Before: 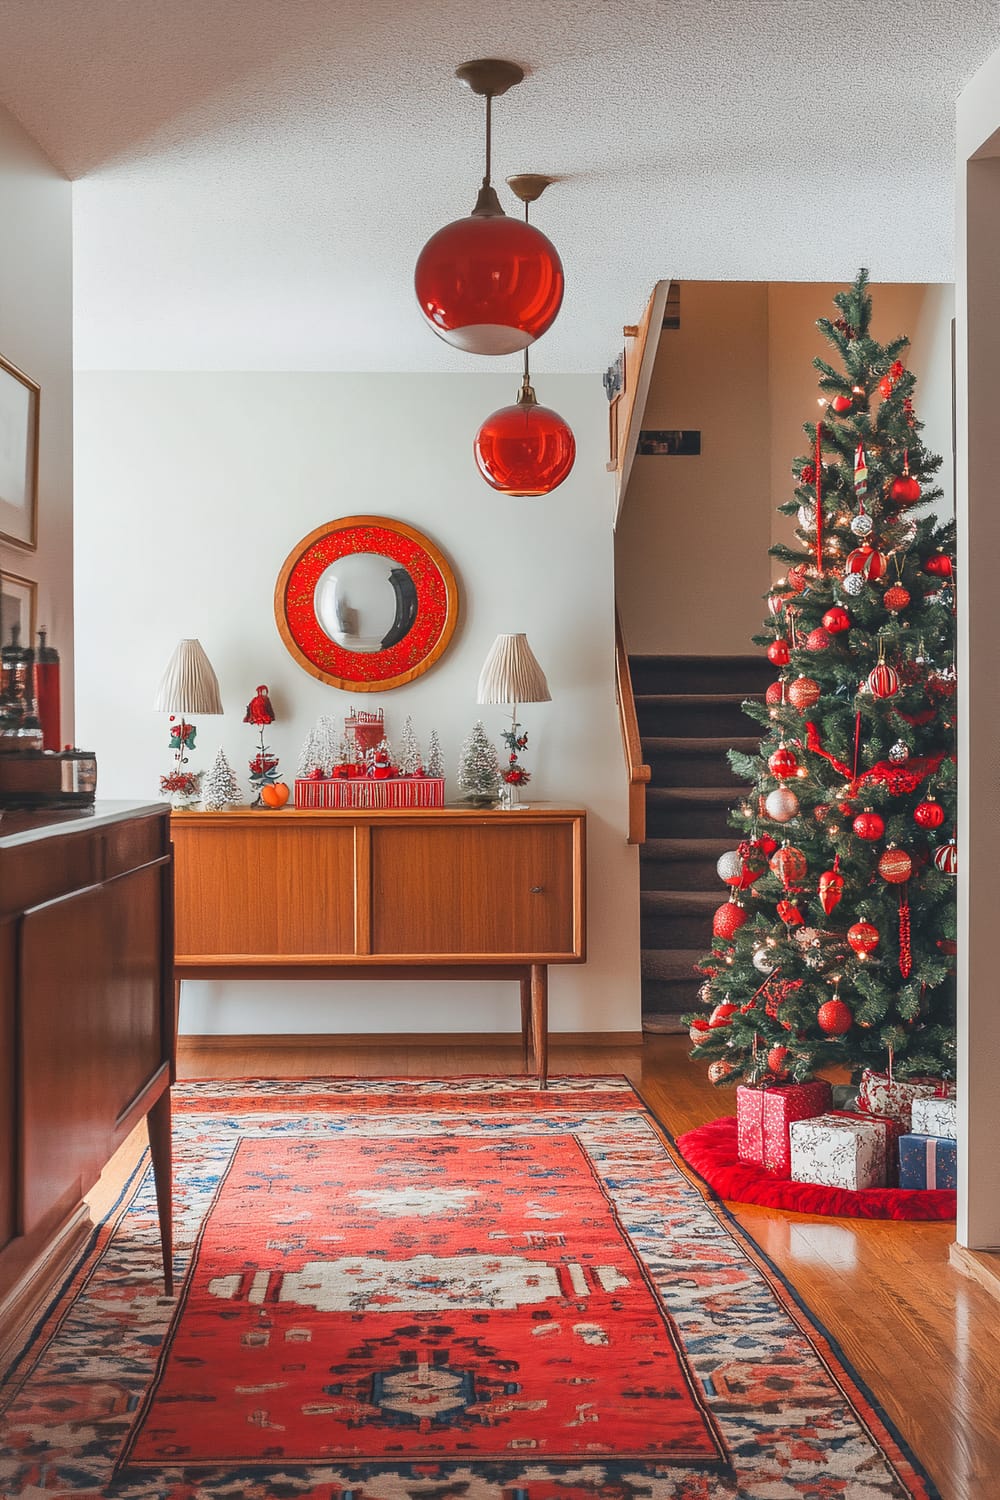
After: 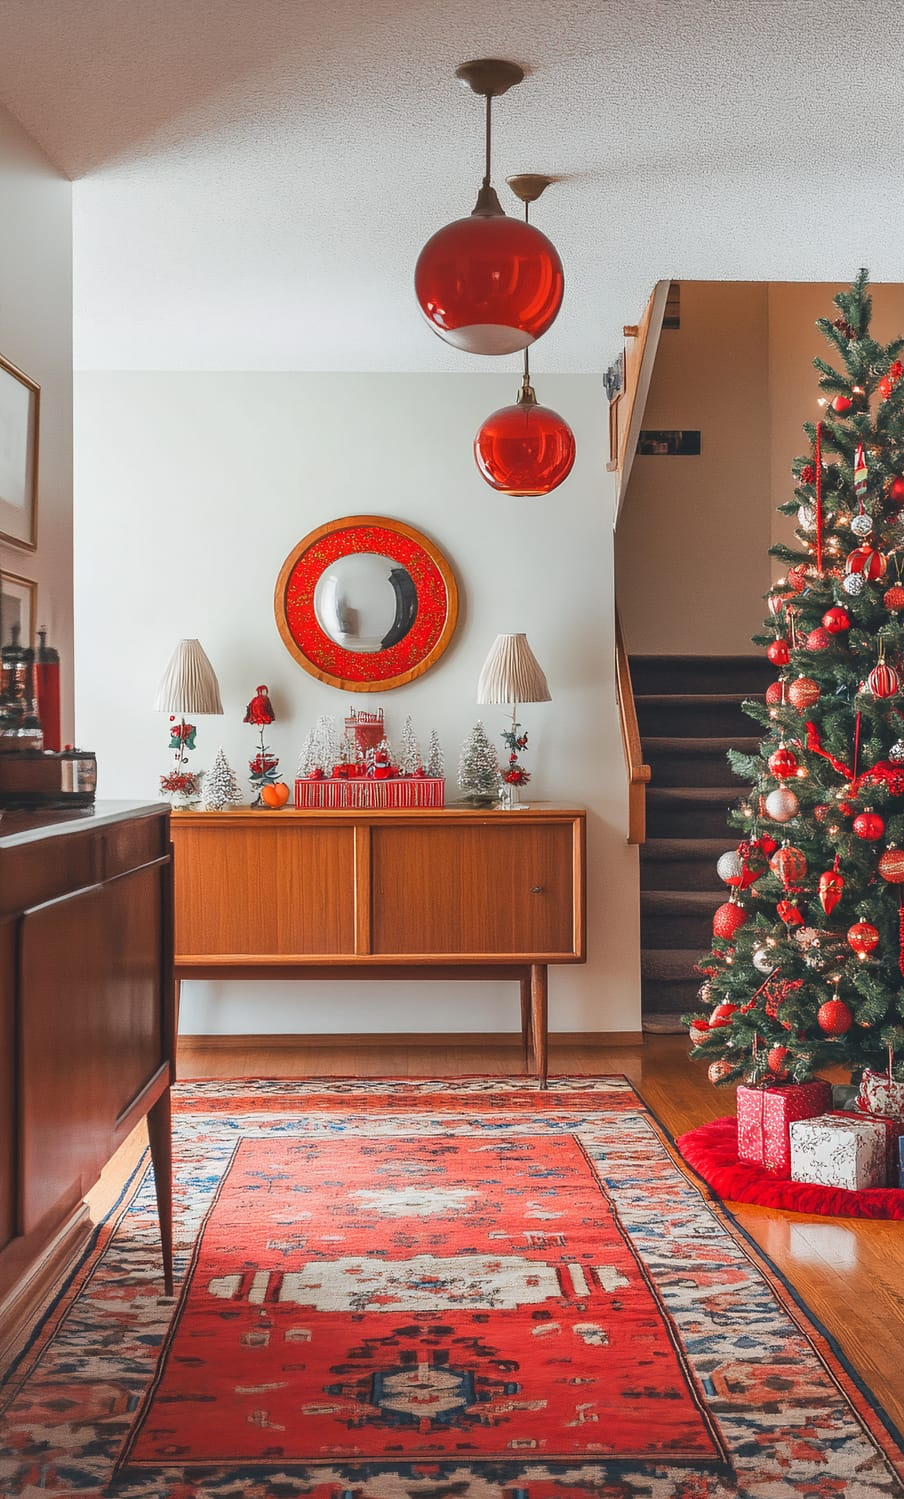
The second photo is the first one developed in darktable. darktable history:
crop: right 9.523%, bottom 0.044%
